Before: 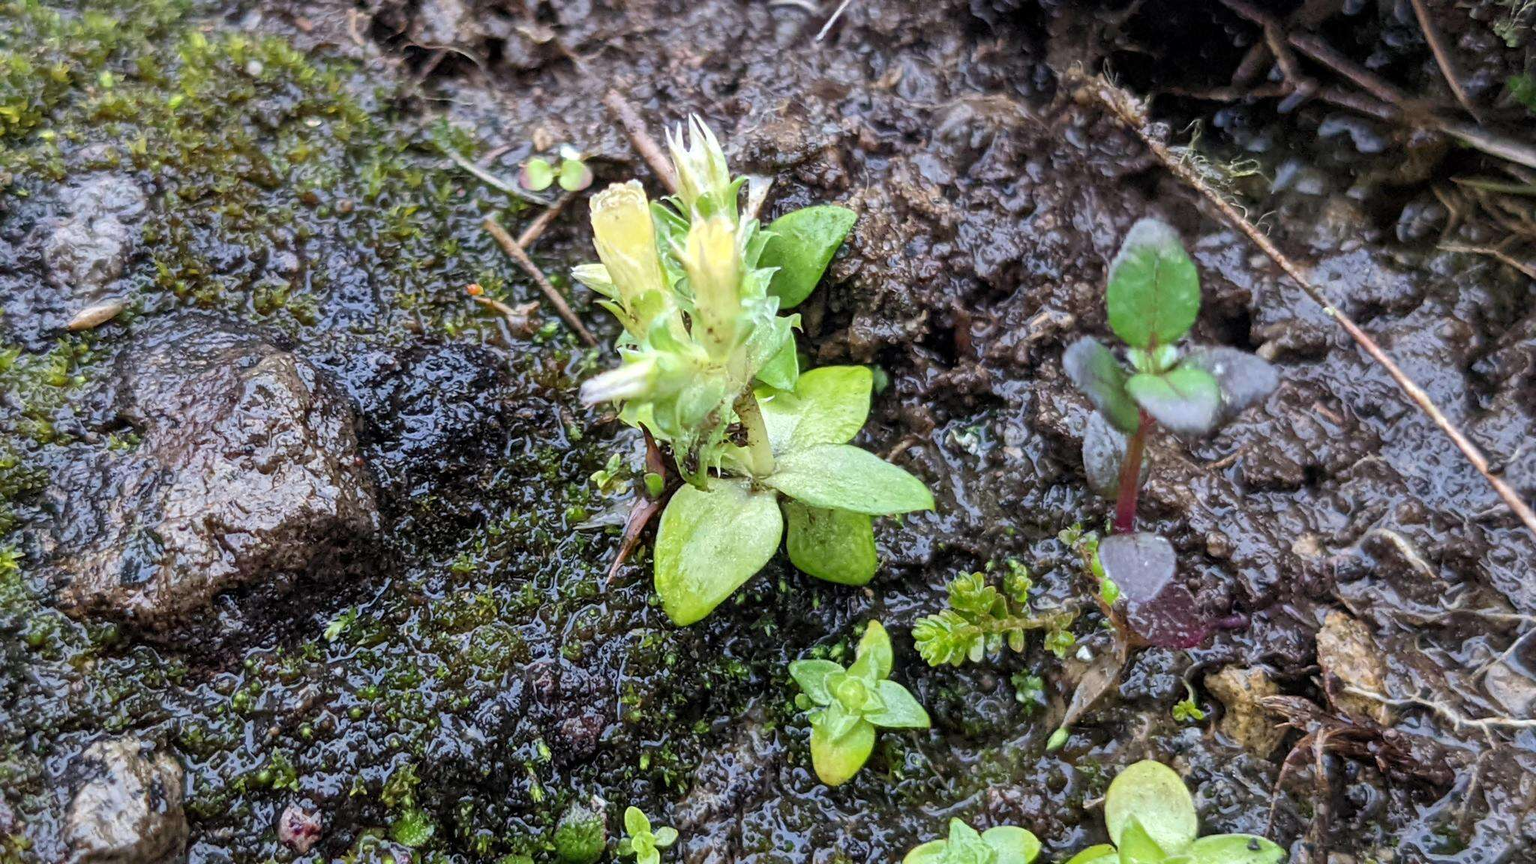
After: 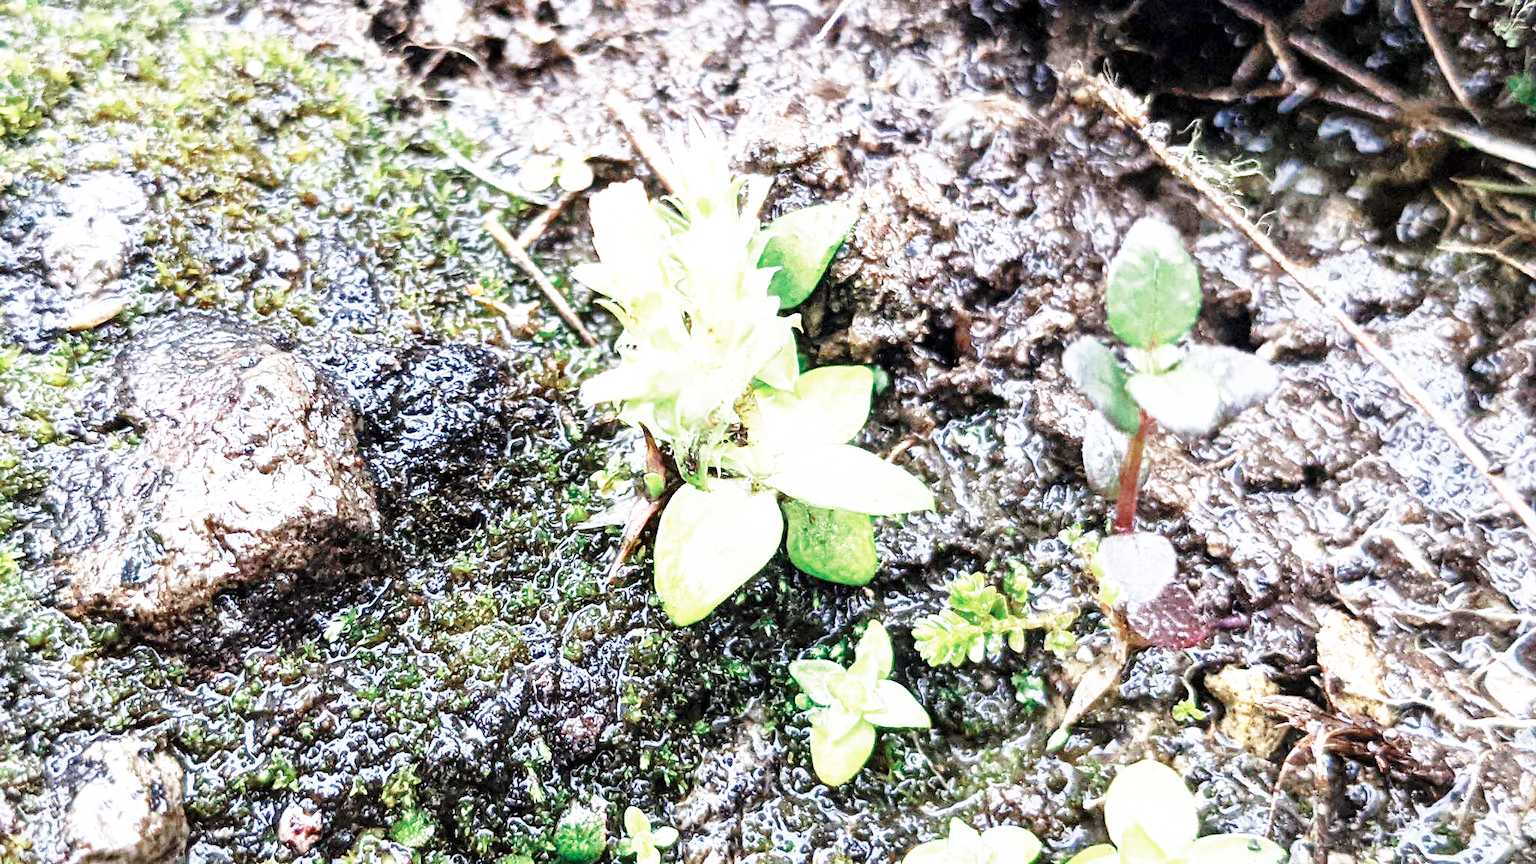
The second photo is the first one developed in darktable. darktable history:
base curve: curves: ch0 [(0, 0) (0.026, 0.03) (0.109, 0.232) (0.351, 0.748) (0.669, 0.968) (1, 1)], preserve colors none
exposure: exposure 1.089 EV, compensate highlight preservation false
color zones: curves: ch0 [(0, 0.5) (0.125, 0.4) (0.25, 0.5) (0.375, 0.4) (0.5, 0.4) (0.625, 0.35) (0.75, 0.35) (0.875, 0.5)]; ch1 [(0, 0.35) (0.125, 0.45) (0.25, 0.35) (0.375, 0.35) (0.5, 0.35) (0.625, 0.35) (0.75, 0.45) (0.875, 0.35)]; ch2 [(0, 0.6) (0.125, 0.5) (0.25, 0.5) (0.375, 0.6) (0.5, 0.6) (0.625, 0.5) (0.75, 0.5) (0.875, 0.5)]
